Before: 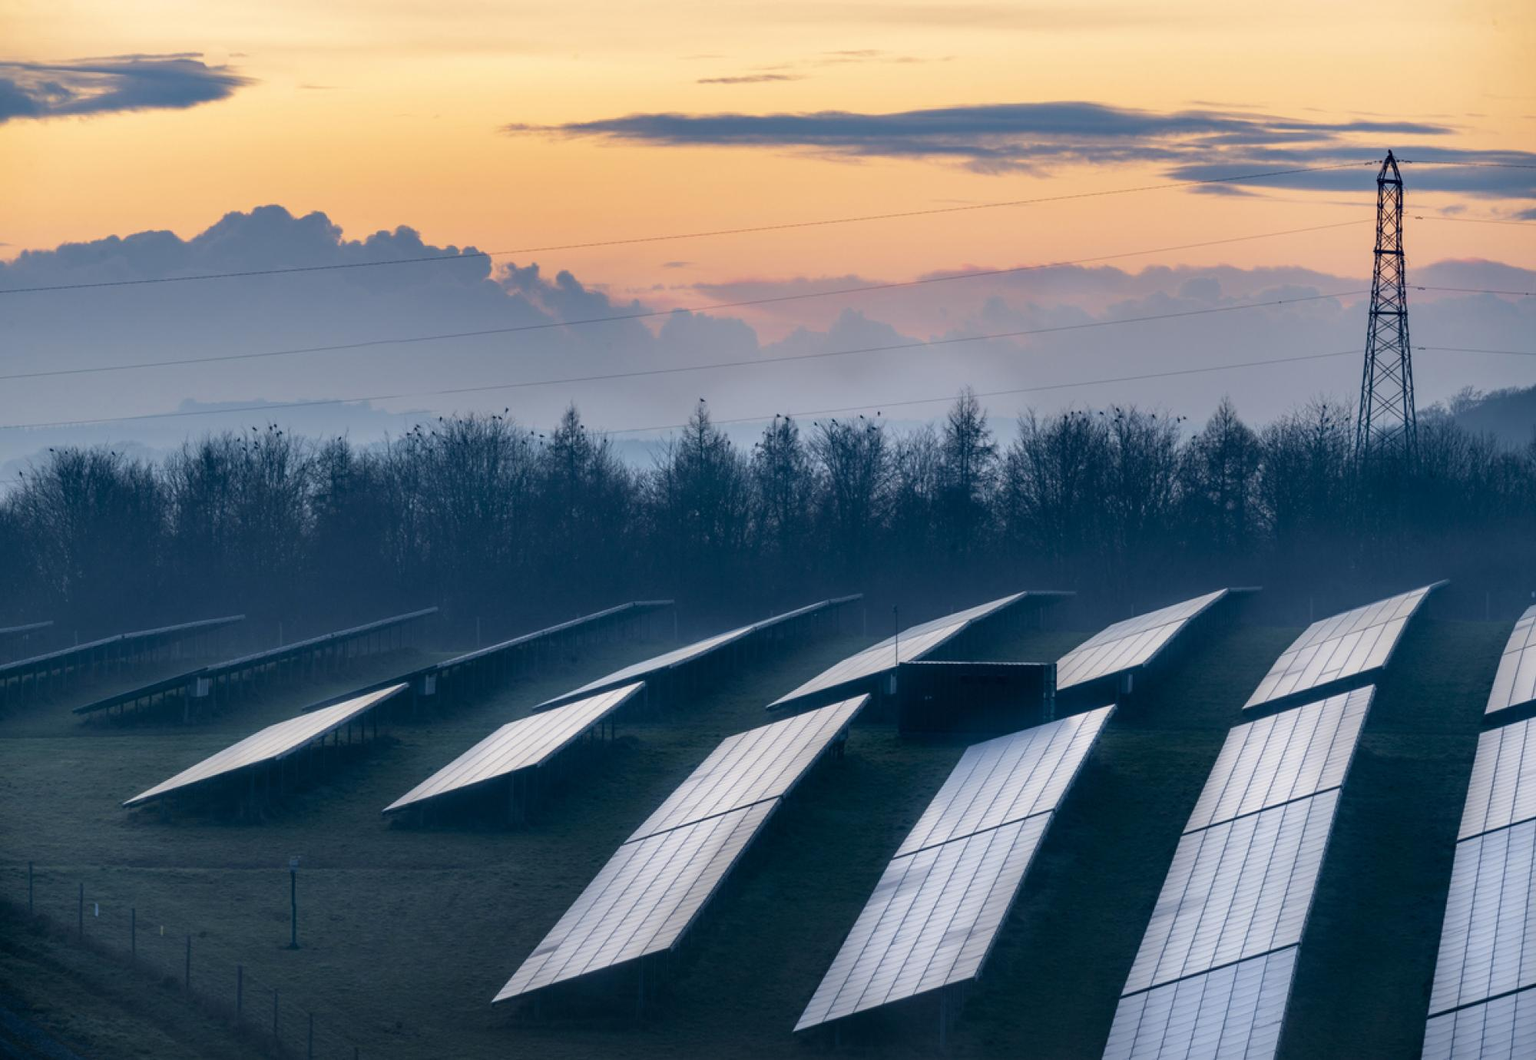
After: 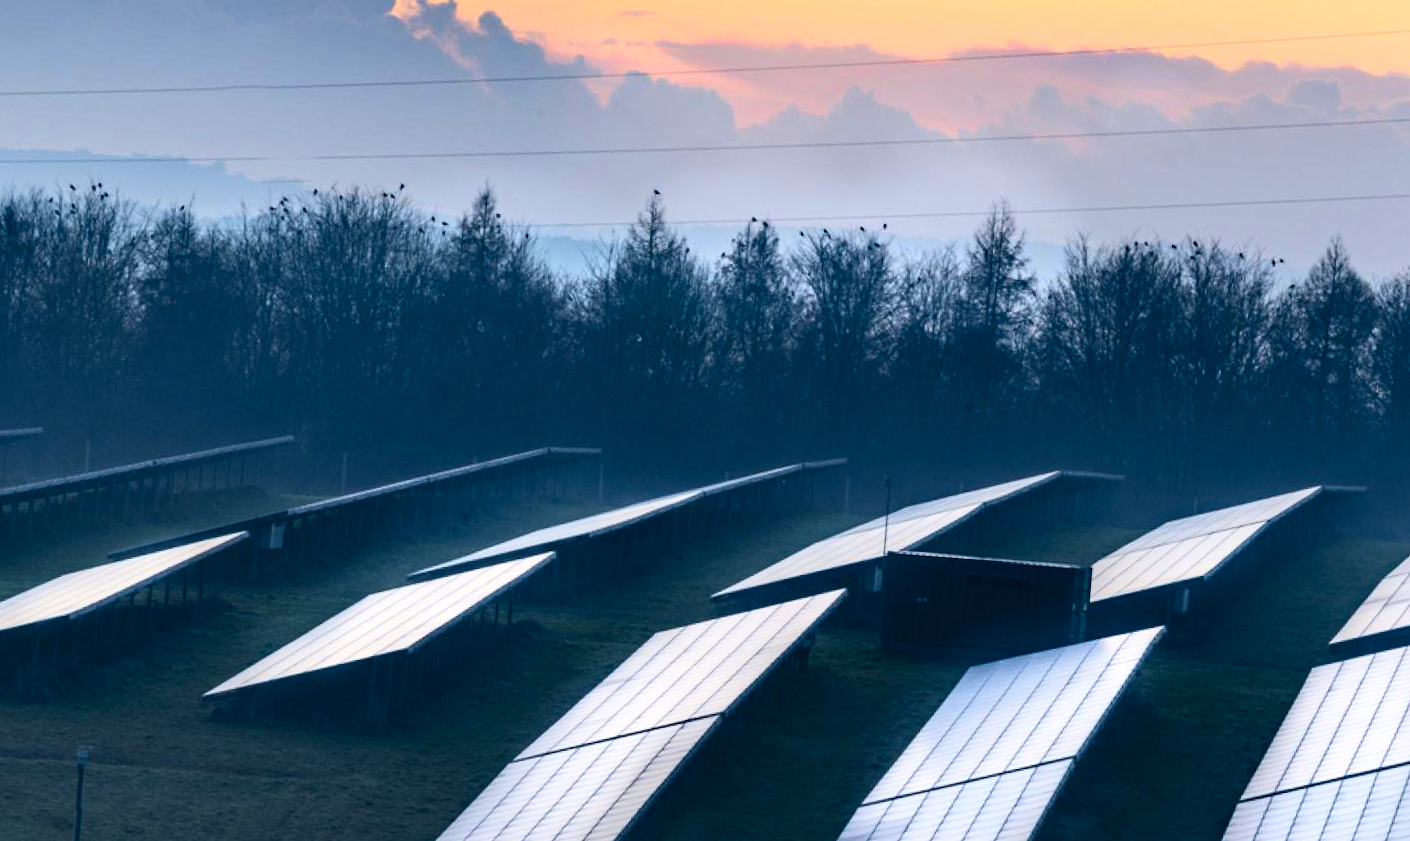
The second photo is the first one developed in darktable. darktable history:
tone equalizer: -8 EV -0.384 EV, -7 EV -0.402 EV, -6 EV -0.367 EV, -5 EV -0.26 EV, -3 EV 0.224 EV, -2 EV 0.34 EV, -1 EV 0.412 EV, +0 EV 0.439 EV, edges refinement/feathering 500, mask exposure compensation -1.57 EV, preserve details no
contrast brightness saturation: contrast 0.202, brightness 0.163, saturation 0.222
haze removal: compatibility mode true, adaptive false
crop and rotate: angle -4.14°, left 9.812%, top 20.706%, right 12.477%, bottom 12.091%
